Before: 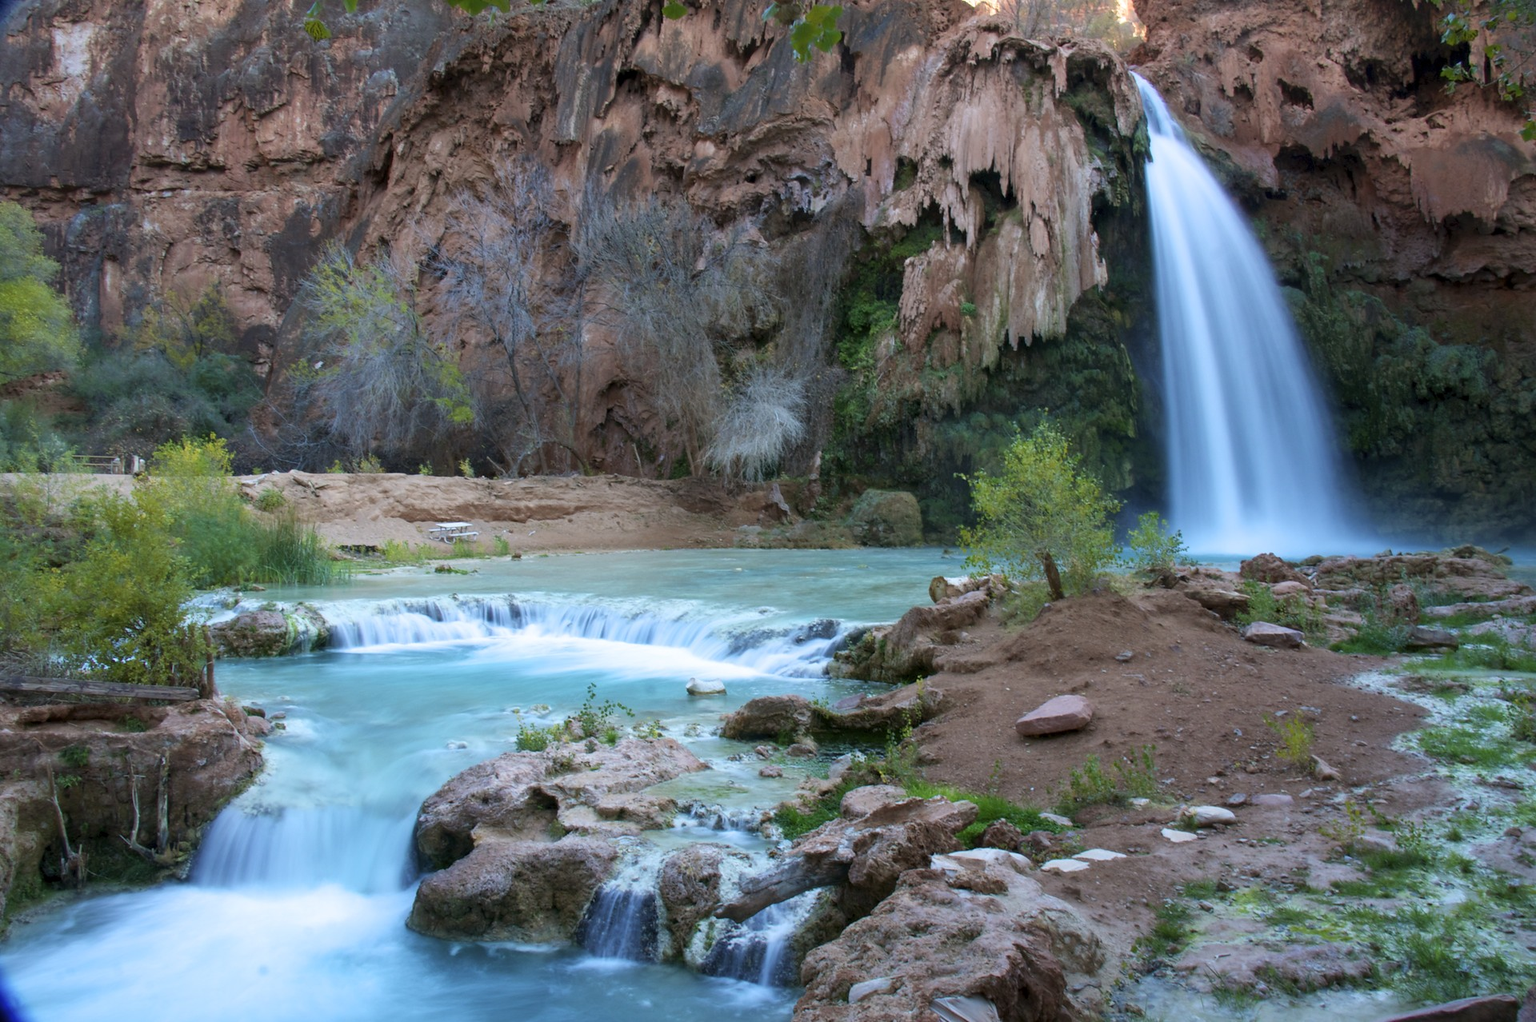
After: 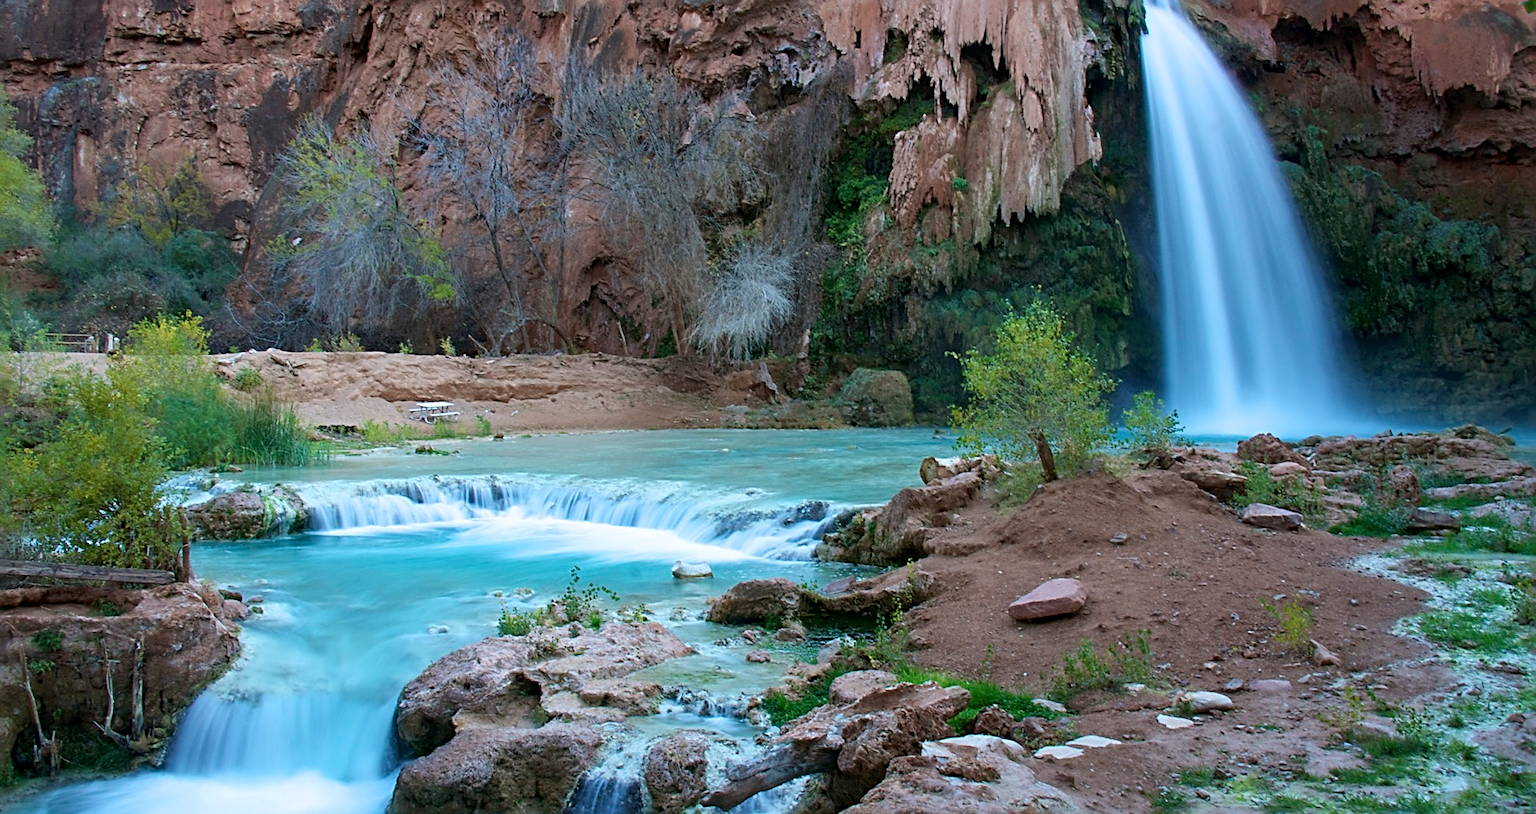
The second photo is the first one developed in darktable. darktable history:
crop and rotate: left 1.86%, top 12.698%, right 0.154%, bottom 9.228%
sharpen: radius 2.59, amount 0.685
